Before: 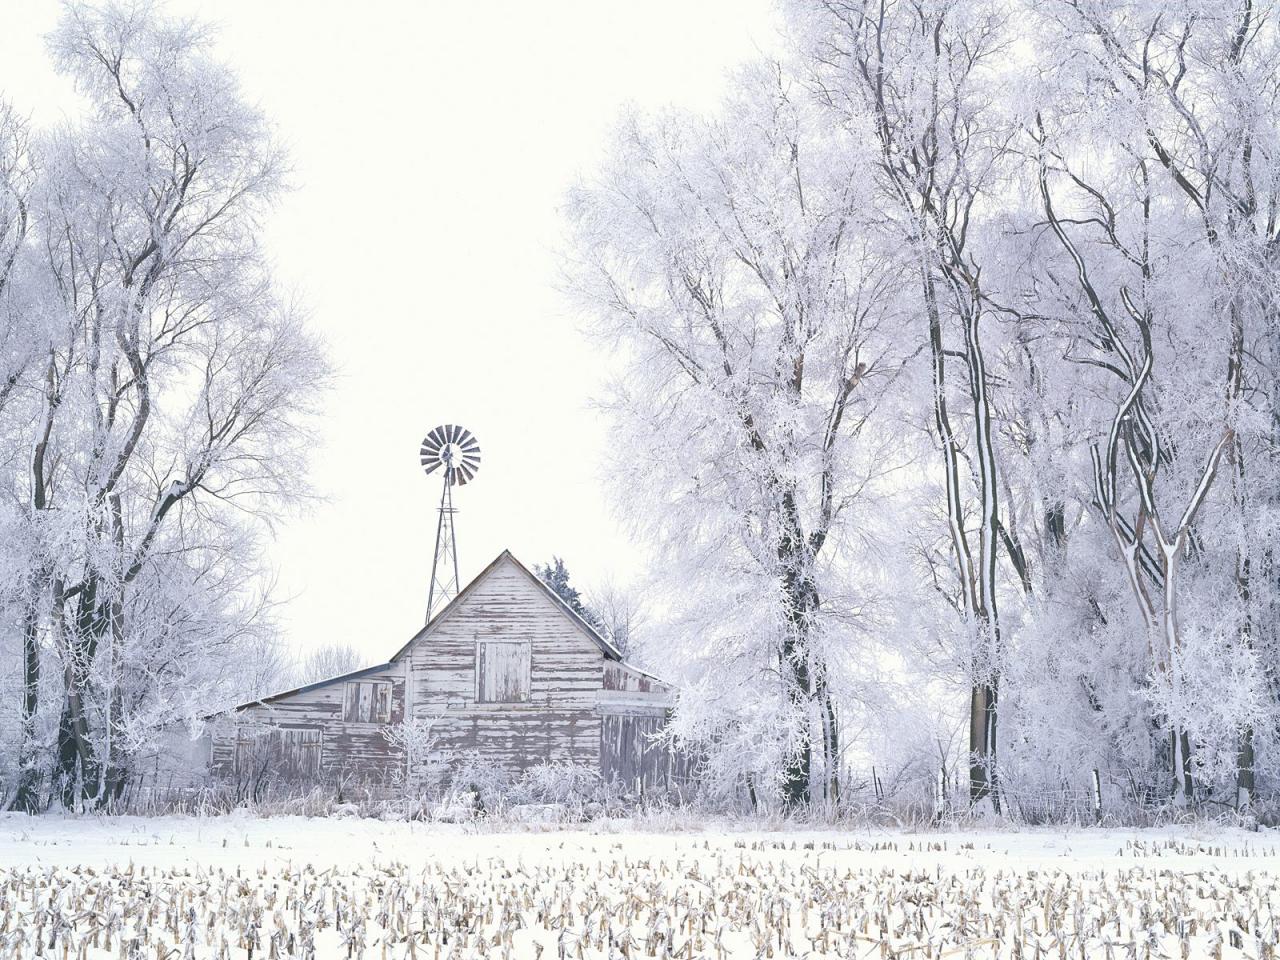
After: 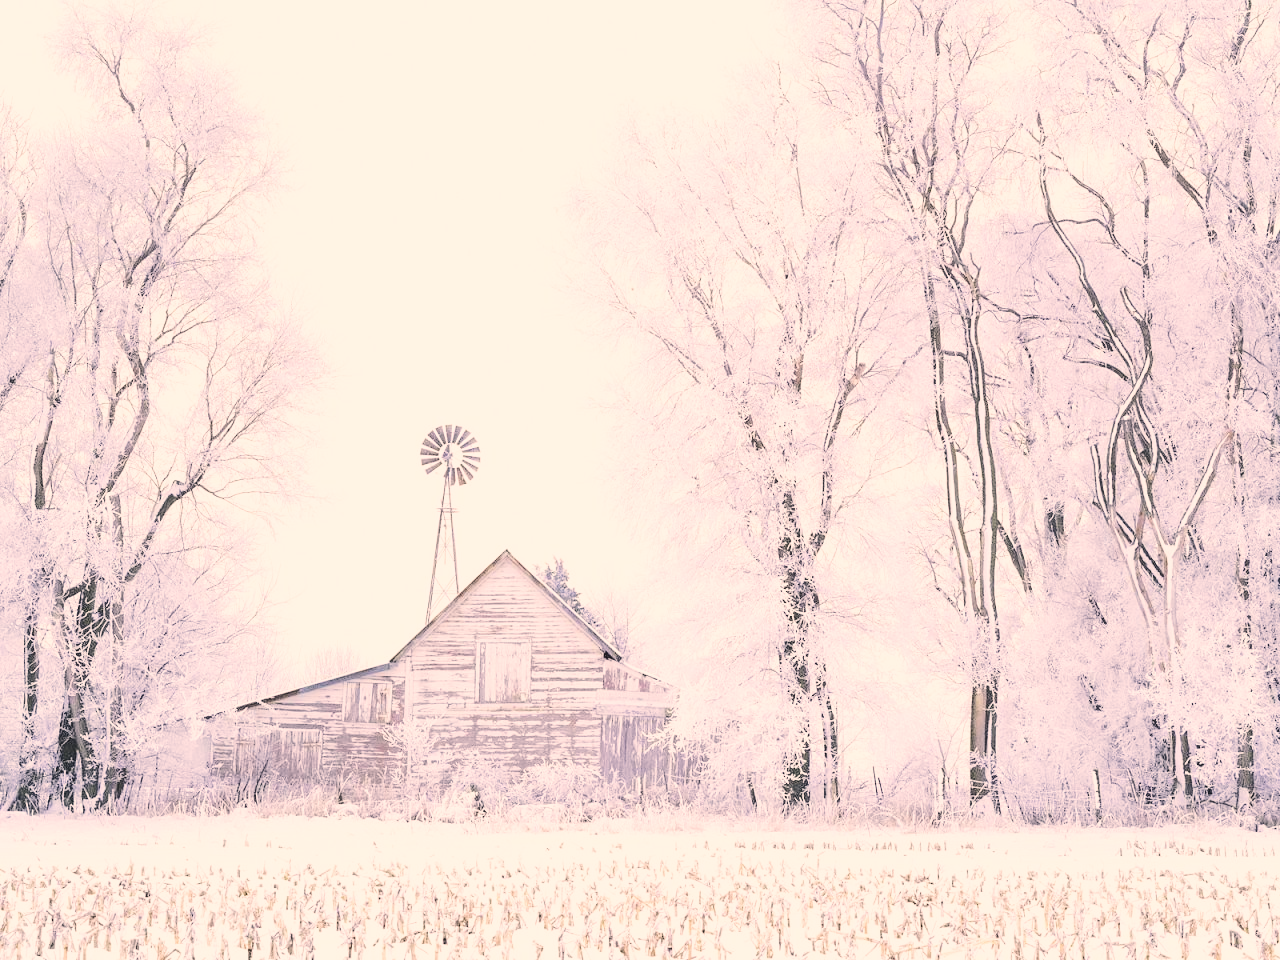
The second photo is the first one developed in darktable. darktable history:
color correction: highlights a* 11.77, highlights b* 12.08
filmic rgb: black relative exposure -5.1 EV, white relative exposure 3.56 EV, hardness 3.19, contrast 1.299, highlights saturation mix -49.71%
tone equalizer: -8 EV -0.774 EV, -7 EV -0.733 EV, -6 EV -0.564 EV, -5 EV -0.39 EV, -3 EV 0.392 EV, -2 EV 0.6 EV, -1 EV 0.694 EV, +0 EV 0.721 EV
tone curve: curves: ch0 [(0, 0) (0.003, 0.06) (0.011, 0.071) (0.025, 0.085) (0.044, 0.104) (0.069, 0.123) (0.1, 0.146) (0.136, 0.167) (0.177, 0.205) (0.224, 0.248) (0.277, 0.309) (0.335, 0.384) (0.399, 0.467) (0.468, 0.553) (0.543, 0.633) (0.623, 0.698) (0.709, 0.769) (0.801, 0.841) (0.898, 0.912) (1, 1)], color space Lab, independent channels, preserve colors none
